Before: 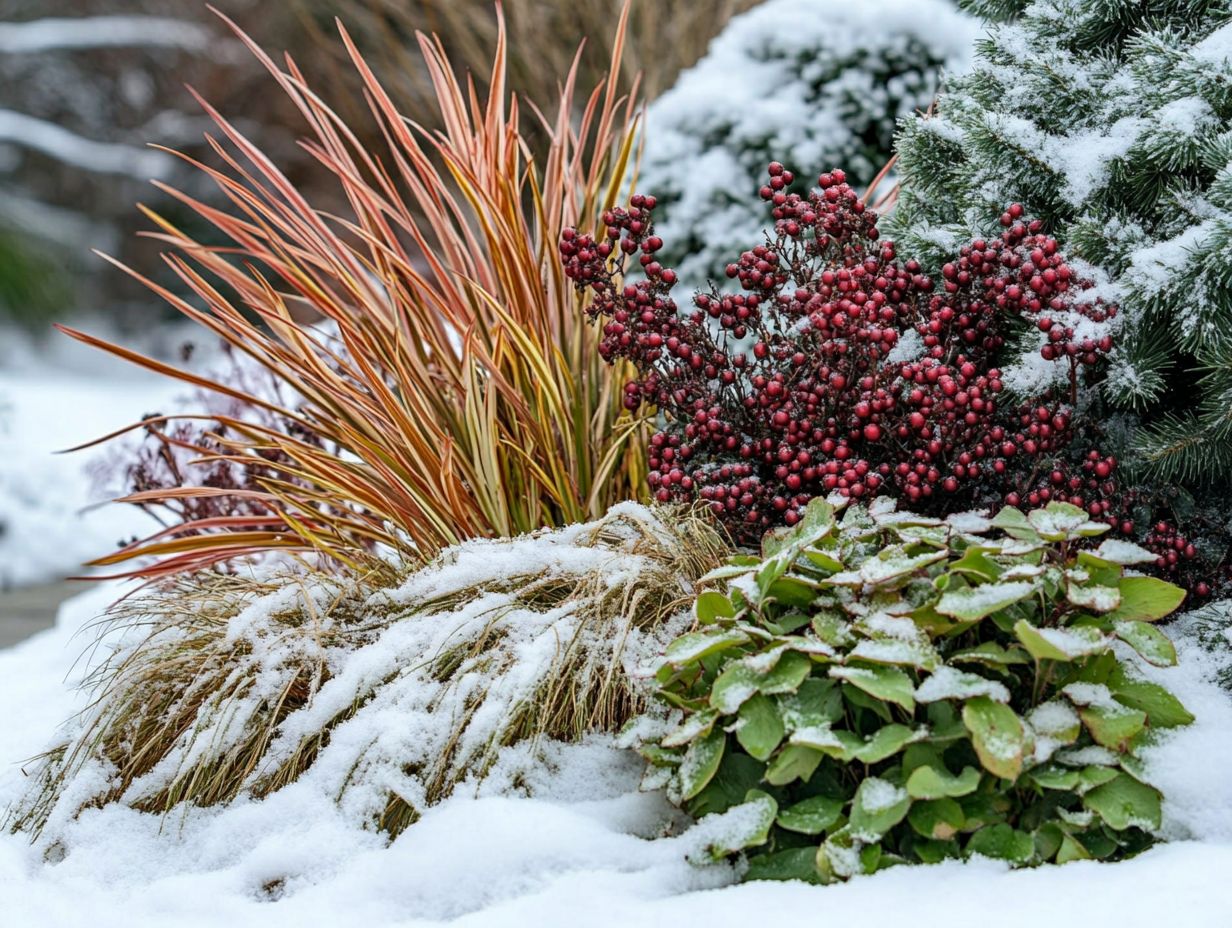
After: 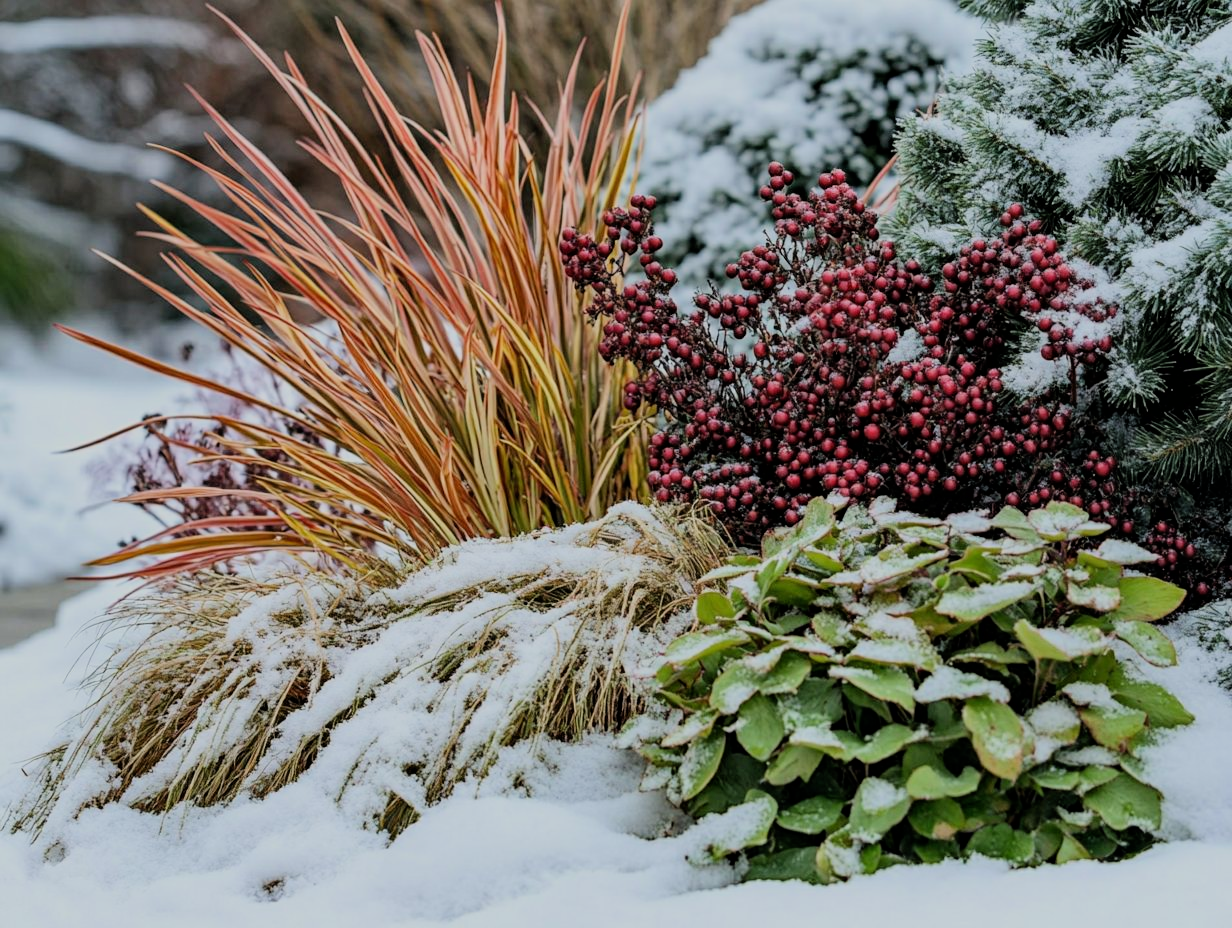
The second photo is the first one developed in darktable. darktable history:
filmic rgb: black relative exposure -7.42 EV, white relative exposure 4.88 EV, hardness 3.39, color science v6 (2022)
